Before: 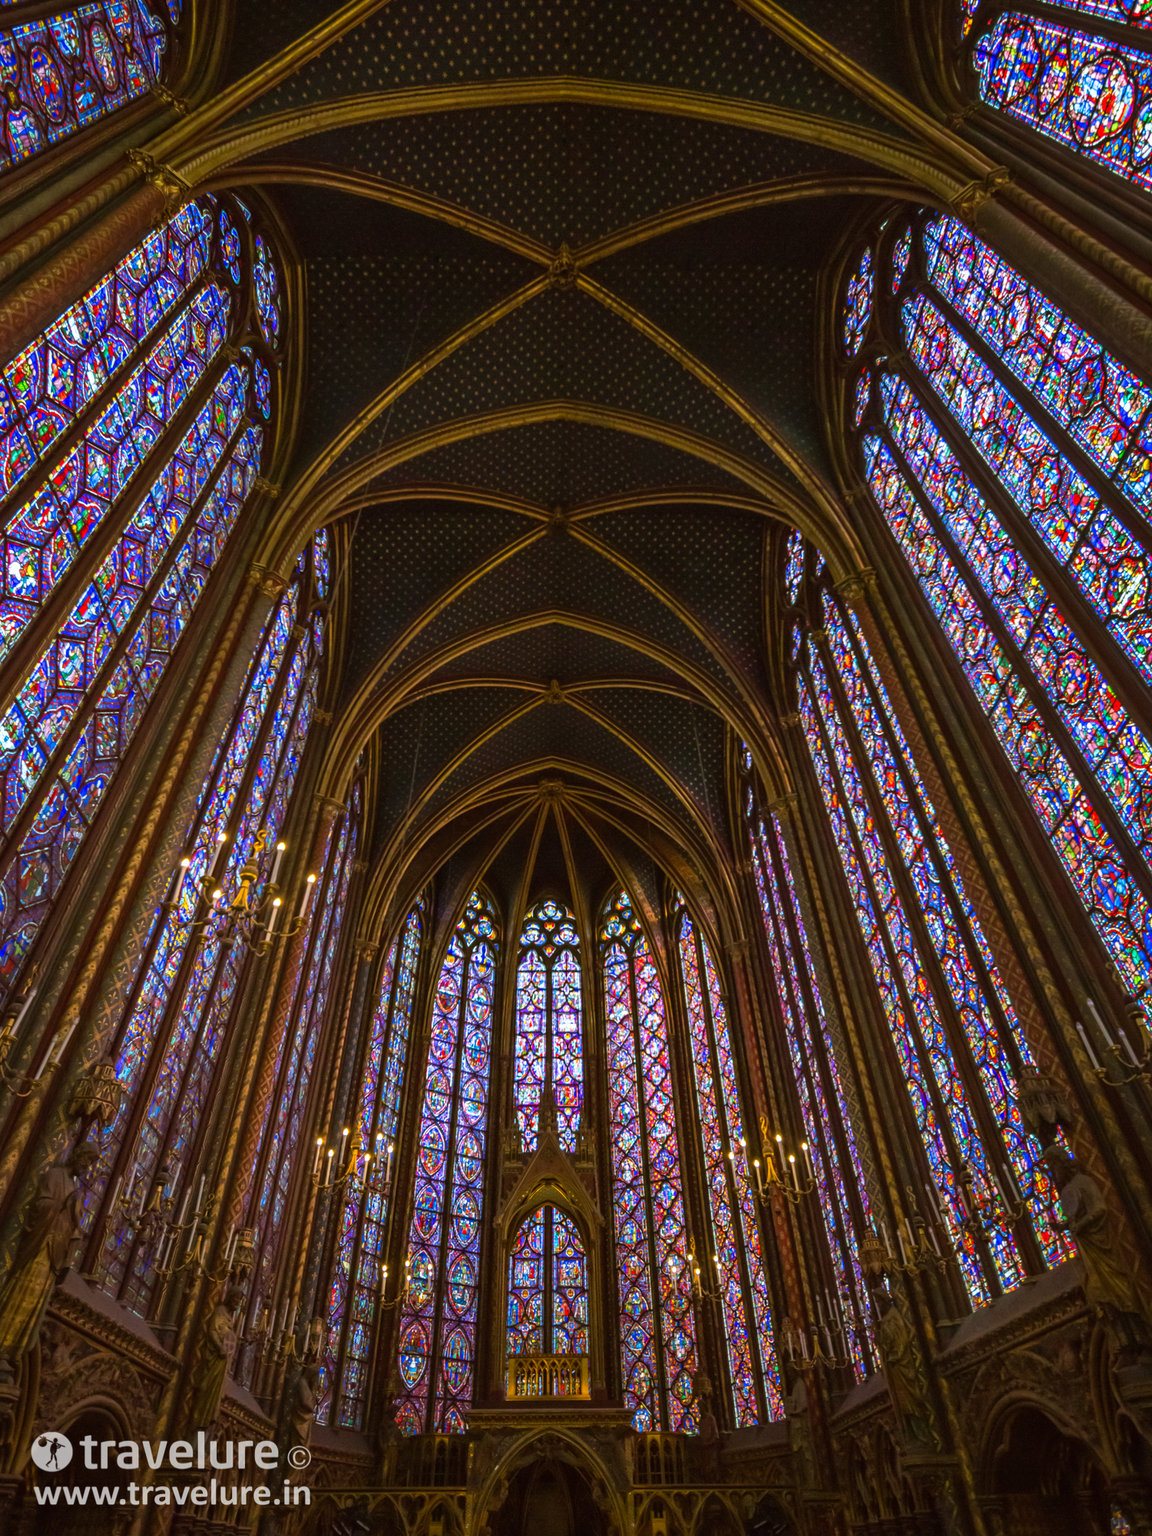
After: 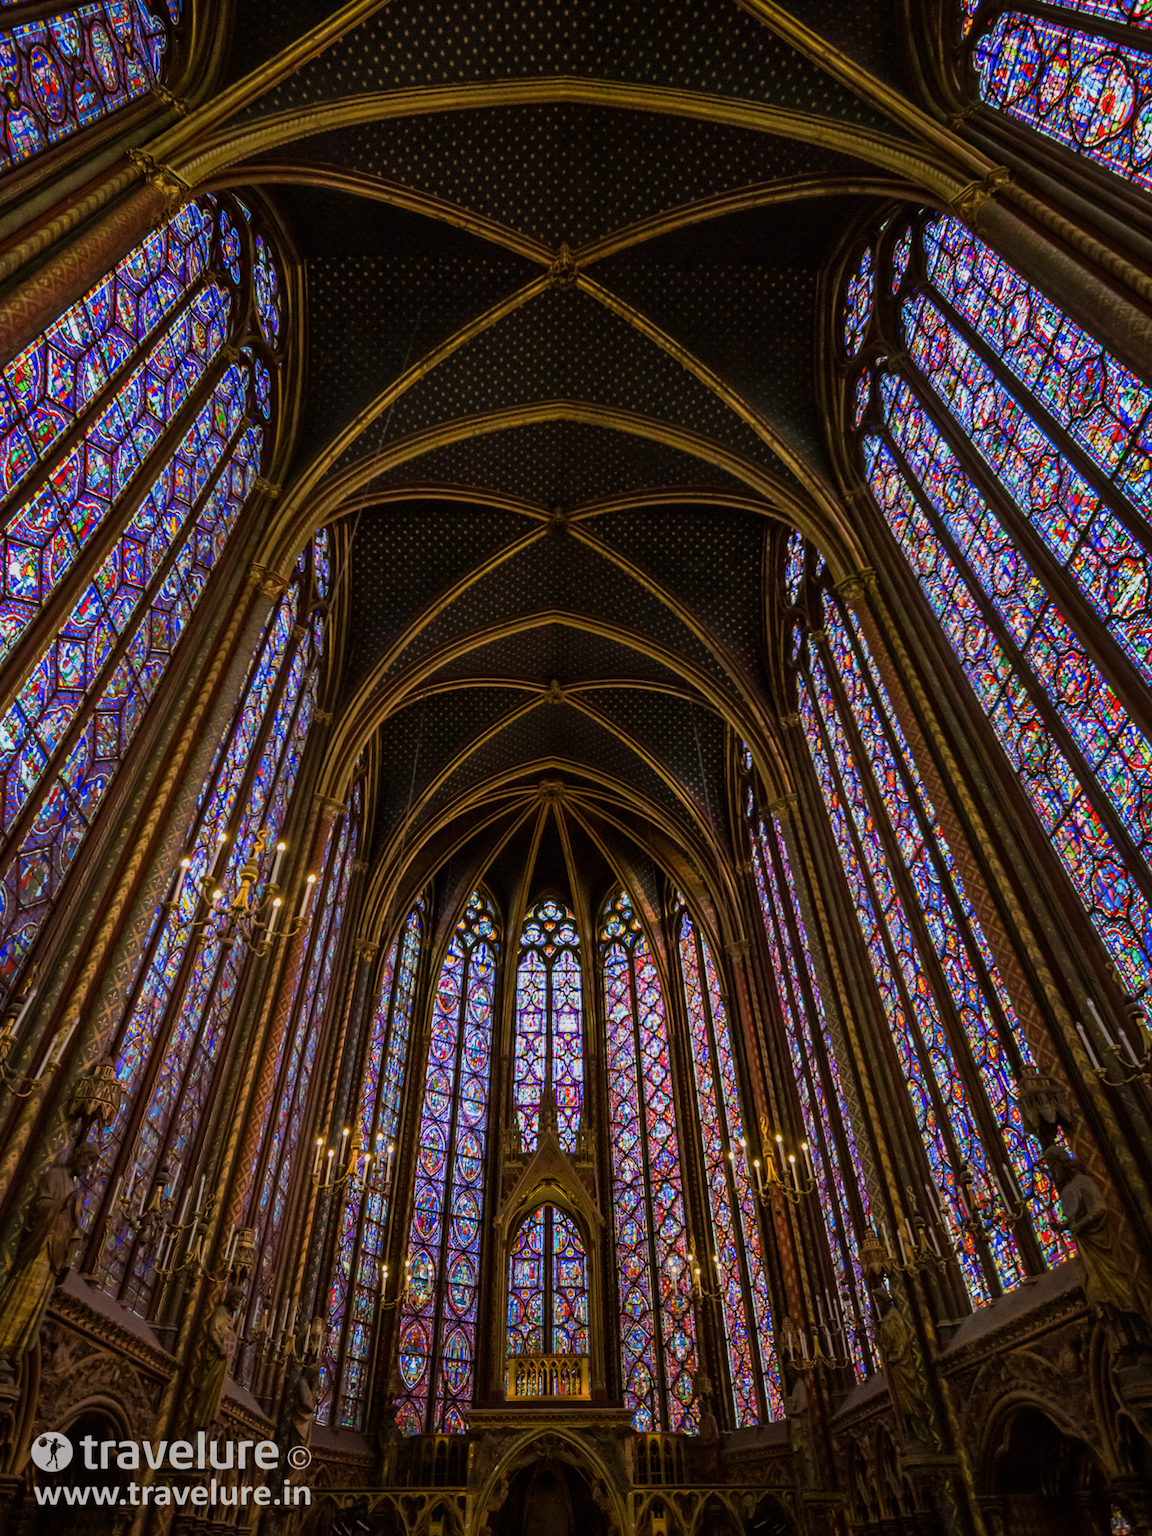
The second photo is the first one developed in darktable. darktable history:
contrast equalizer: octaves 7, y [[0.6 ×6], [0.55 ×6], [0 ×6], [0 ×6], [0 ×6]], mix 0.15
filmic rgb: hardness 4.17, contrast 0.921
